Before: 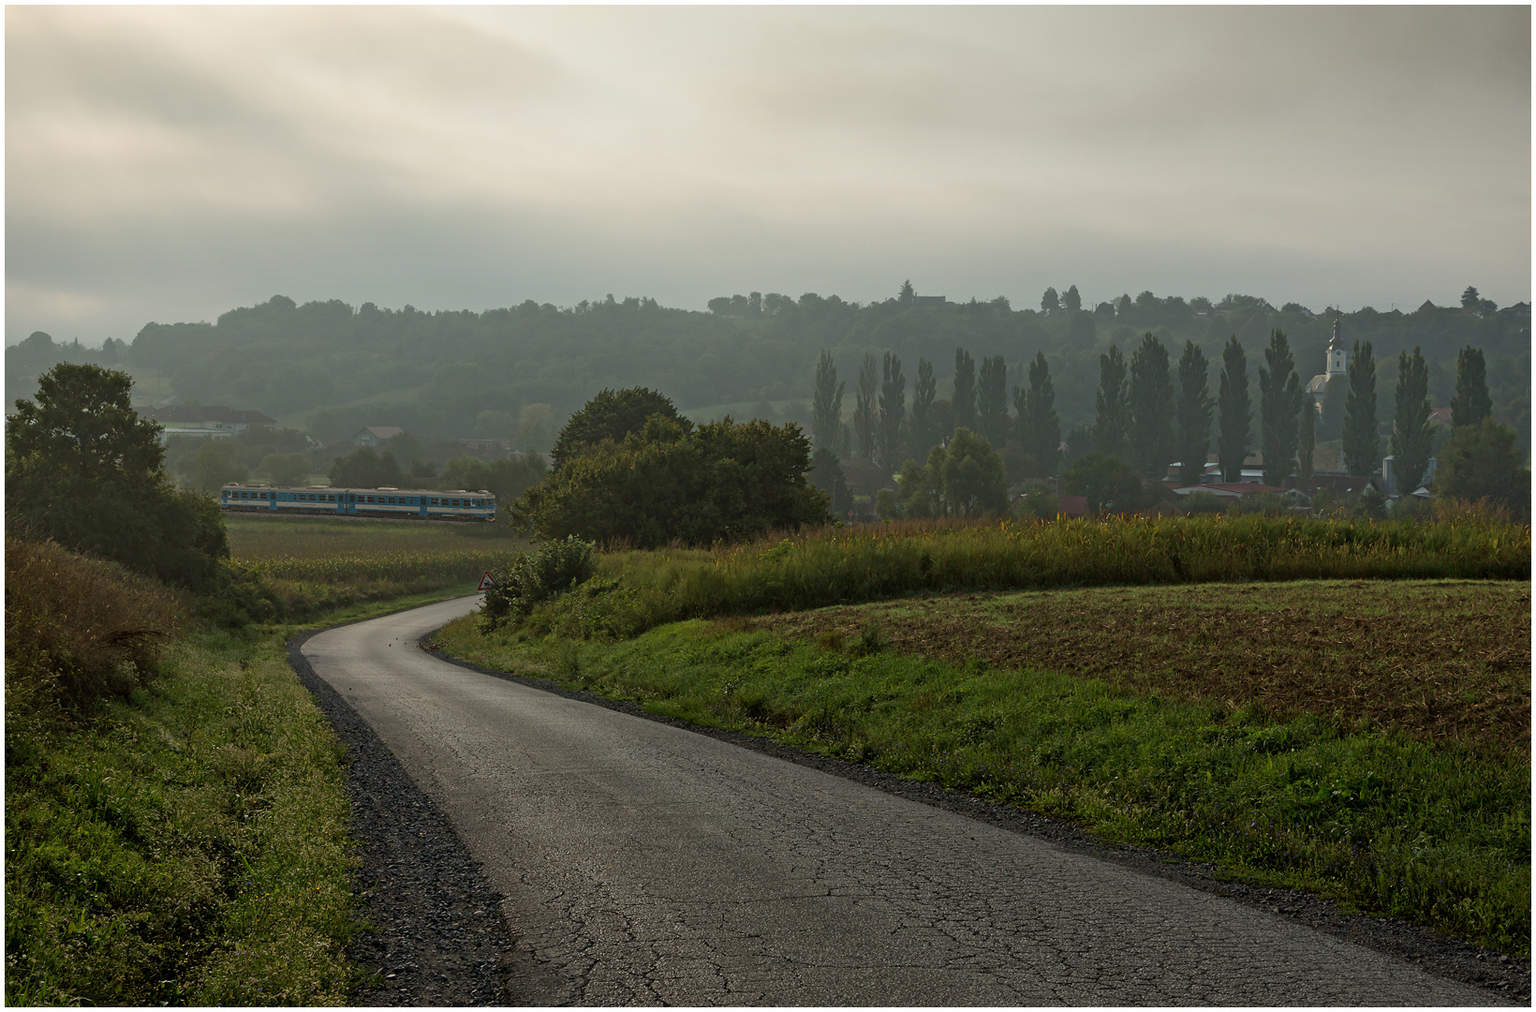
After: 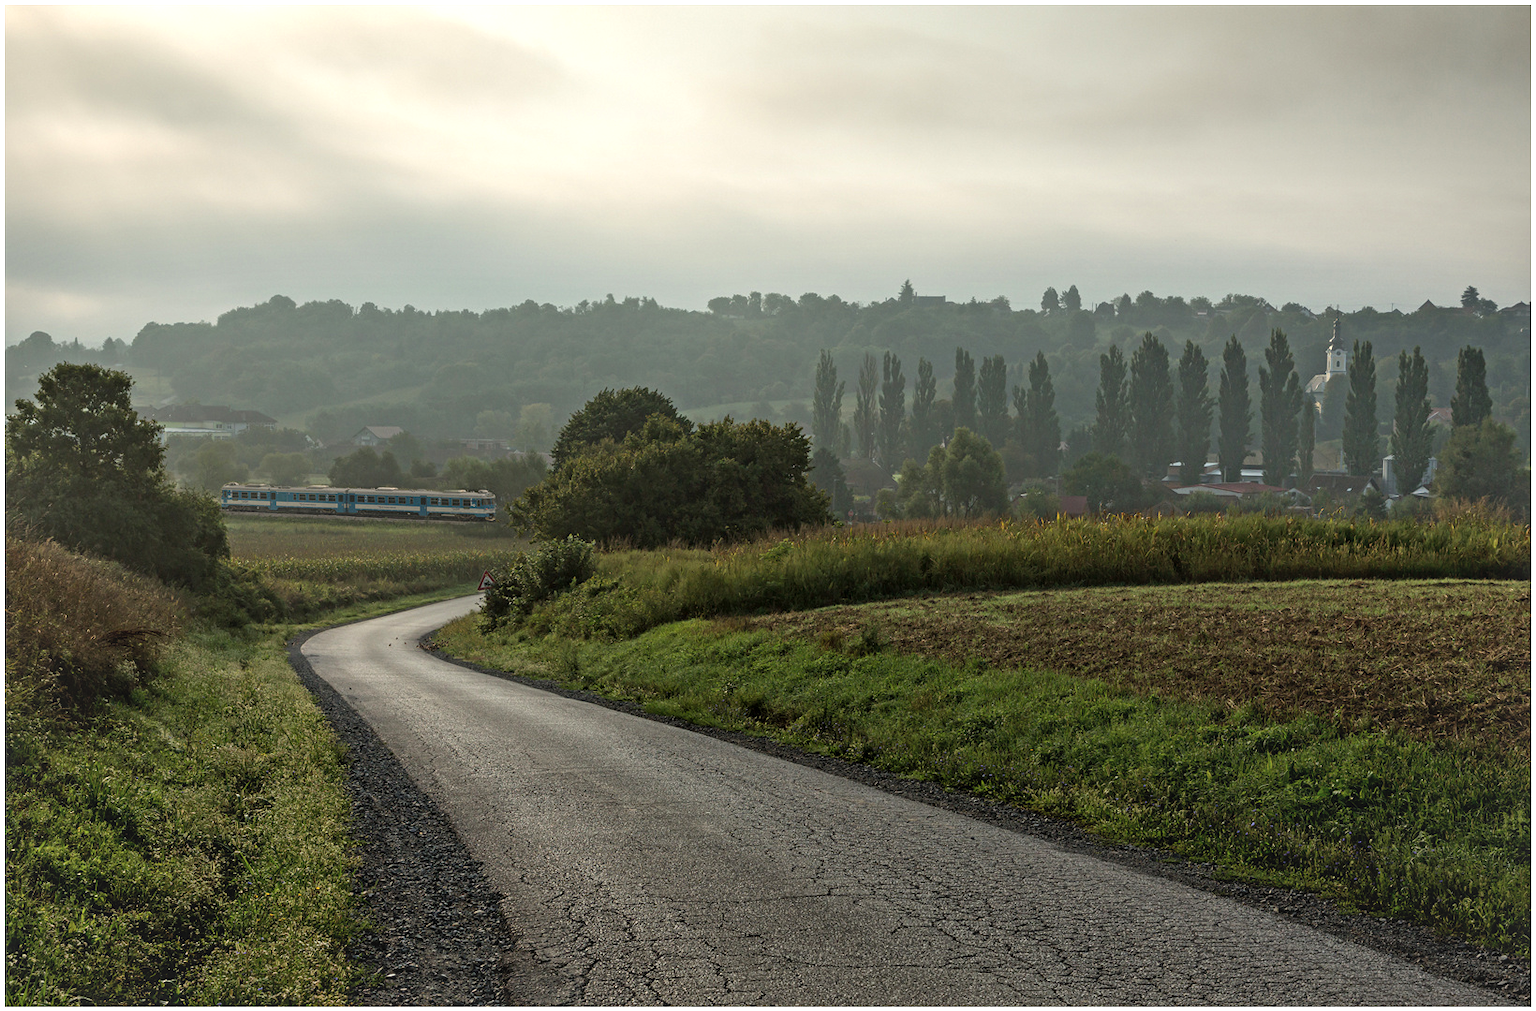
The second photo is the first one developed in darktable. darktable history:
tone equalizer: -8 EV -0.428 EV, -7 EV -0.427 EV, -6 EV -0.353 EV, -5 EV -0.214 EV, -3 EV 0.257 EV, -2 EV 0.327 EV, -1 EV 0.406 EV, +0 EV 0.446 EV
local contrast: detail 130%
